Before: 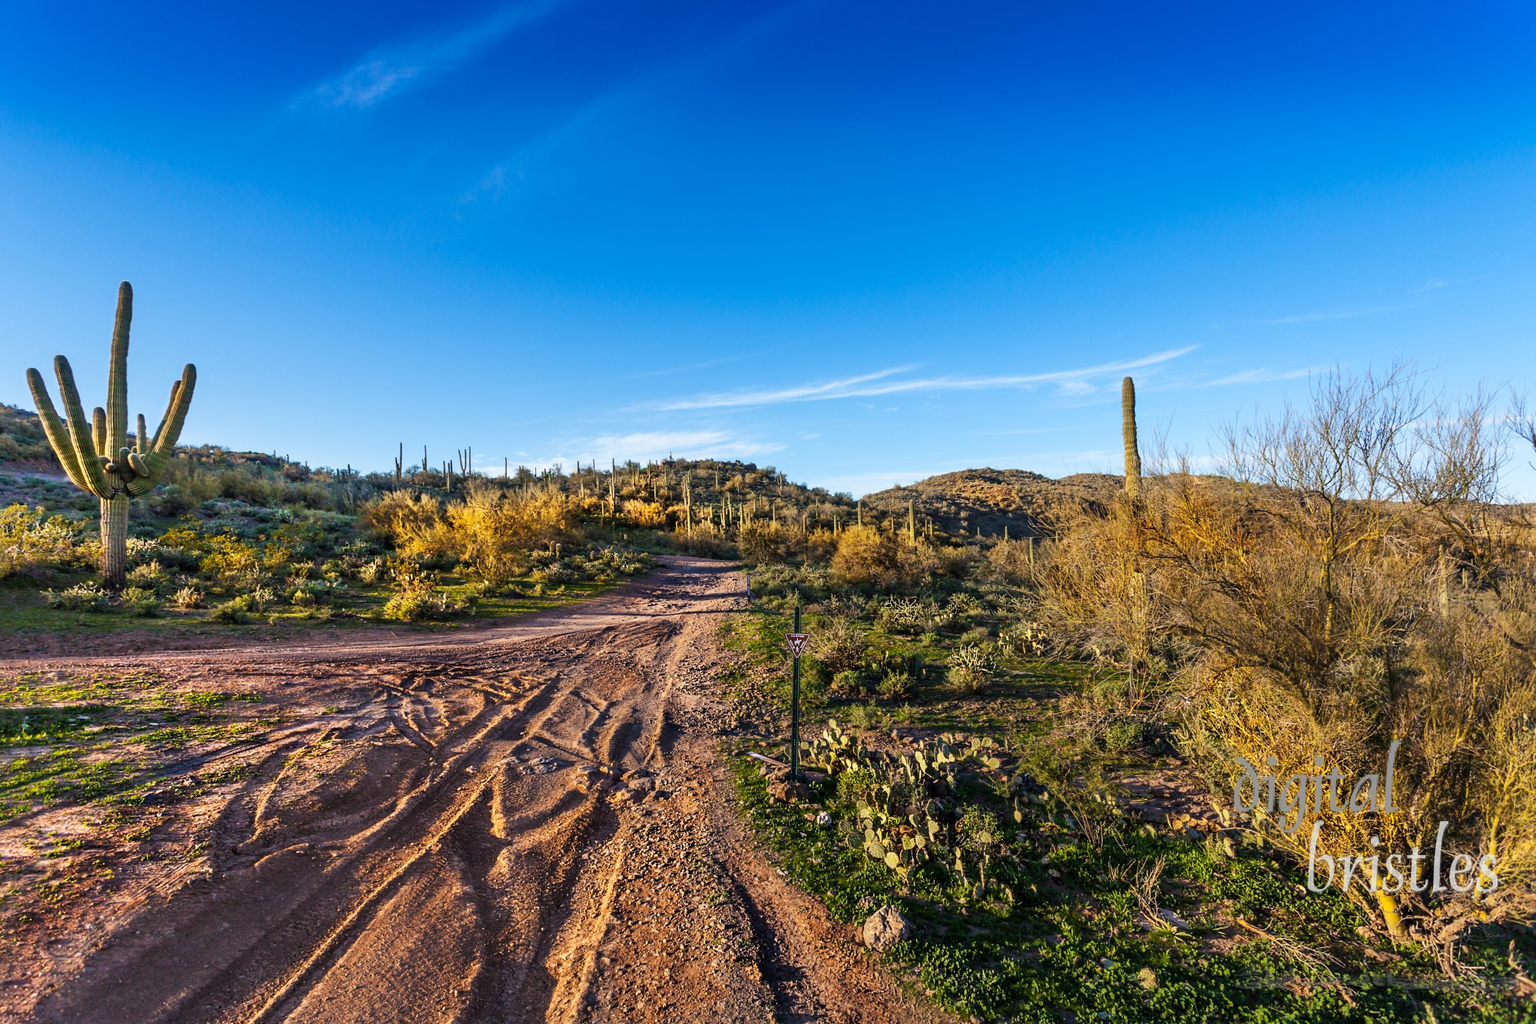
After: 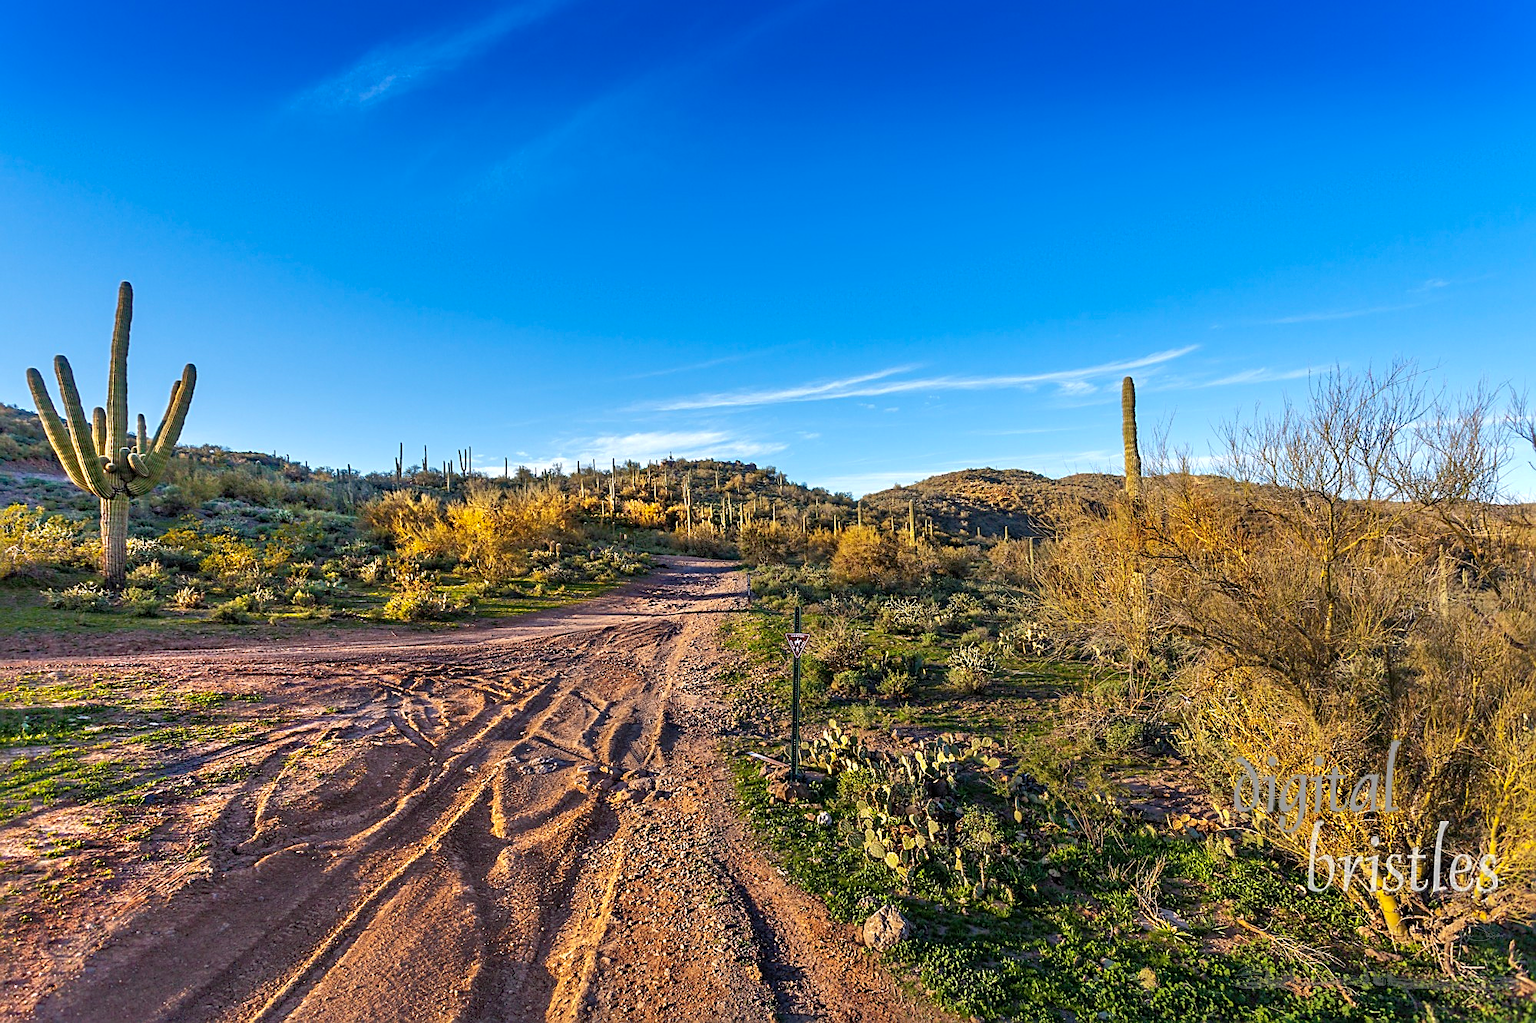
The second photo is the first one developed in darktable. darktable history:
shadows and highlights: on, module defaults
sharpen: on, module defaults
haze removal: adaptive false
exposure: exposure 0.202 EV, compensate highlight preservation false
